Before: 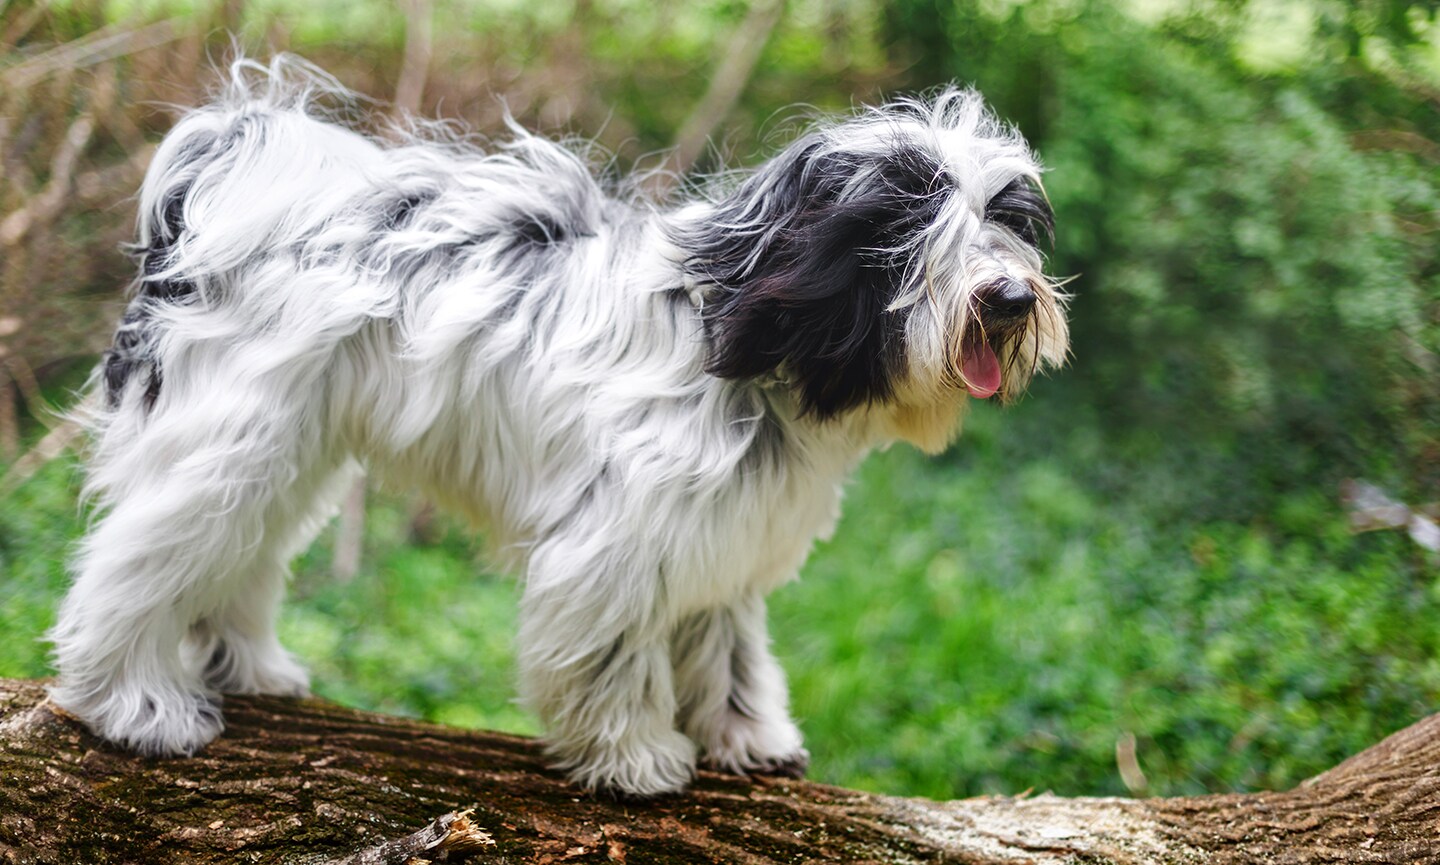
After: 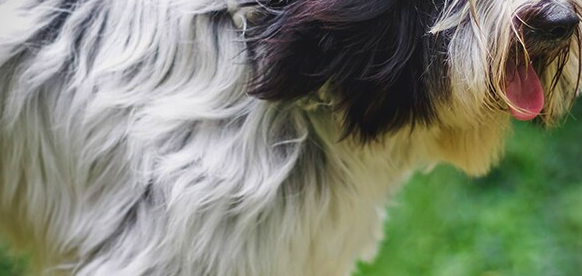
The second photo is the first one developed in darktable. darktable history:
local contrast: detail 110%
crop: left 31.751%, top 32.172%, right 27.8%, bottom 35.83%
vignetting: fall-off start 91.19%
velvia: on, module defaults
sharpen: radius 5.325, amount 0.312, threshold 26.433
shadows and highlights: white point adjustment -3.64, highlights -63.34, highlights color adjustment 42%, soften with gaussian
